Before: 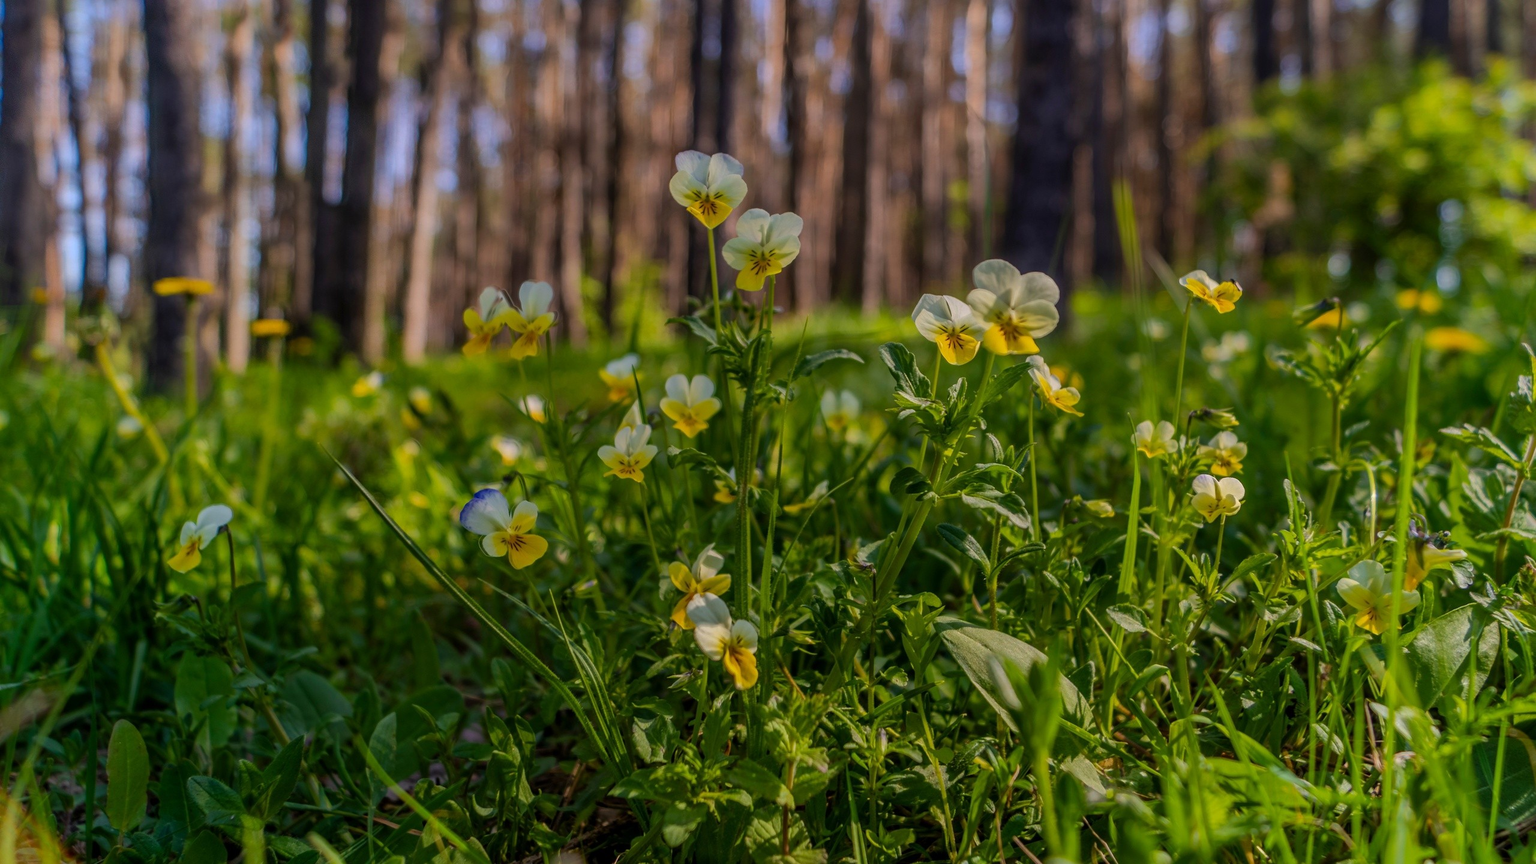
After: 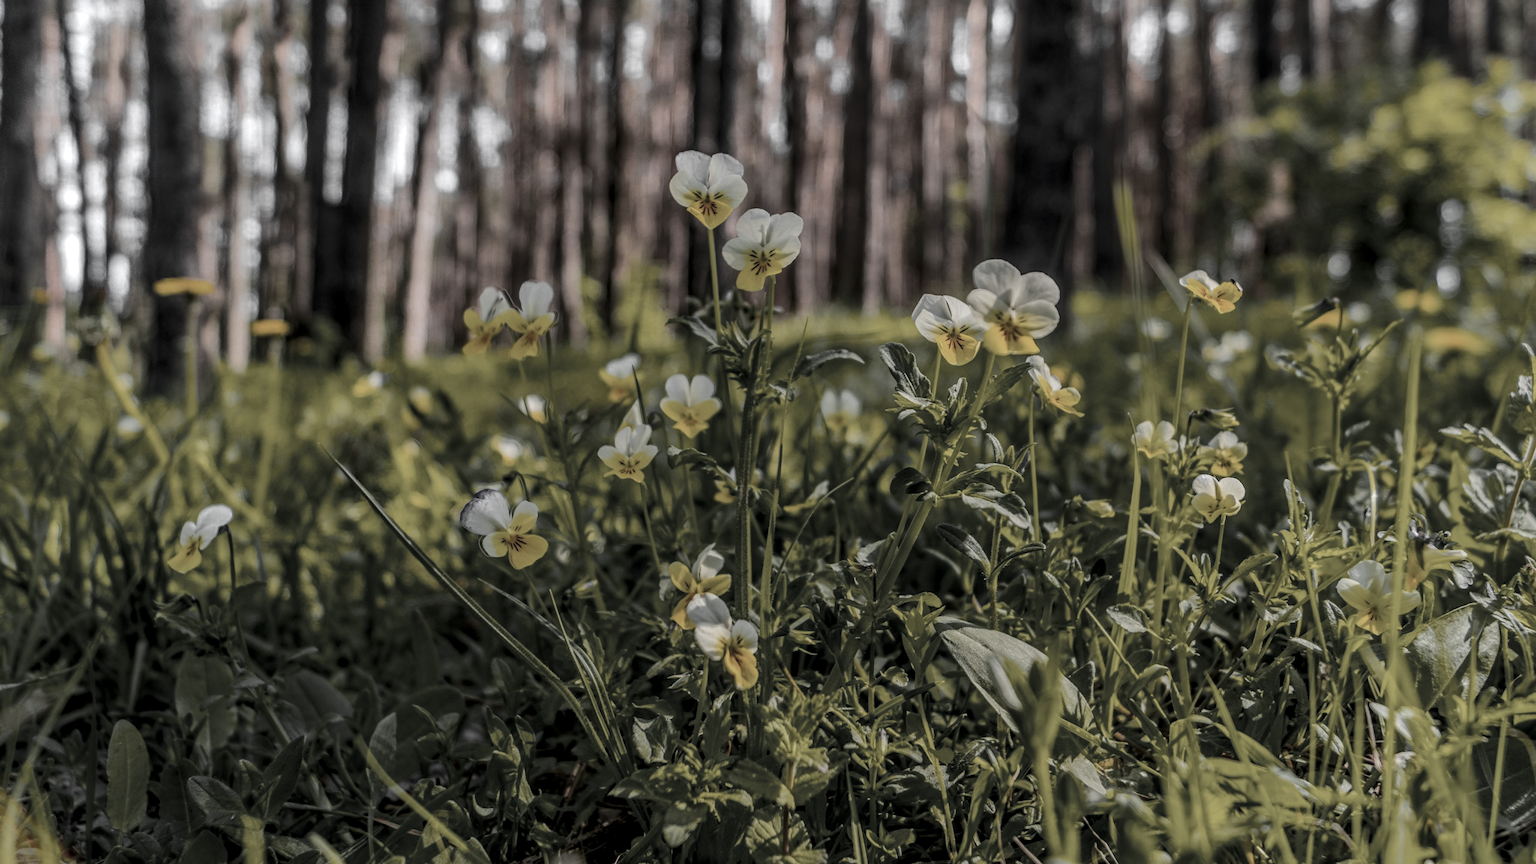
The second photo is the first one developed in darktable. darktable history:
tone curve: curves: ch0 [(0, 0) (0.23, 0.205) (0.486, 0.52) (0.822, 0.825) (0.994, 0.955)]; ch1 [(0, 0) (0.226, 0.261) (0.379, 0.442) (0.469, 0.472) (0.495, 0.495) (0.514, 0.504) (0.561, 0.568) (0.59, 0.612) (1, 1)]; ch2 [(0, 0) (0.269, 0.299) (0.459, 0.441) (0.498, 0.499) (0.523, 0.52) (0.586, 0.569) (0.635, 0.617) (0.659, 0.681) (0.718, 0.764) (1, 1)], color space Lab, independent channels, preserve colors none
local contrast: on, module defaults
color zones: curves: ch0 [(0, 0.613) (0.01, 0.613) (0.245, 0.448) (0.498, 0.529) (0.642, 0.665) (0.879, 0.777) (0.99, 0.613)]; ch1 [(0, 0.035) (0.121, 0.189) (0.259, 0.197) (0.415, 0.061) (0.589, 0.022) (0.732, 0.022) (0.857, 0.026) (0.991, 0.053)]
